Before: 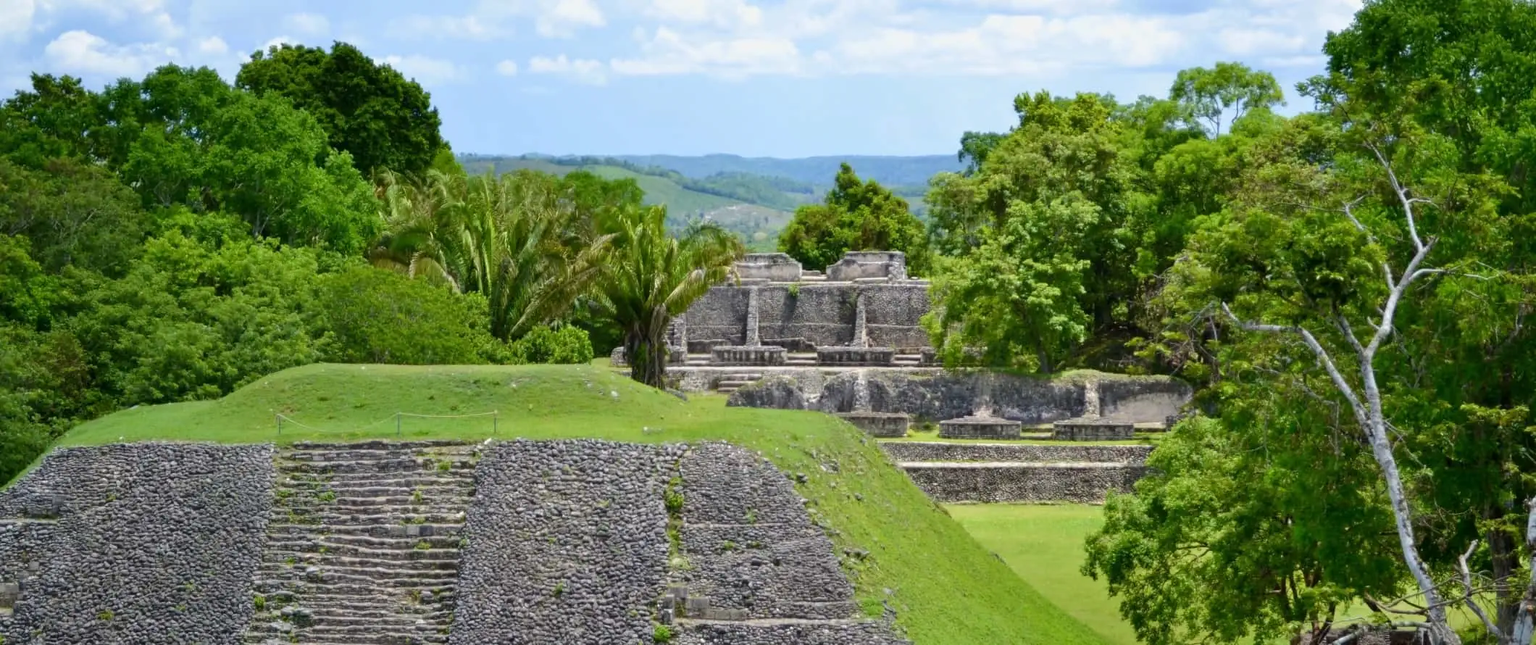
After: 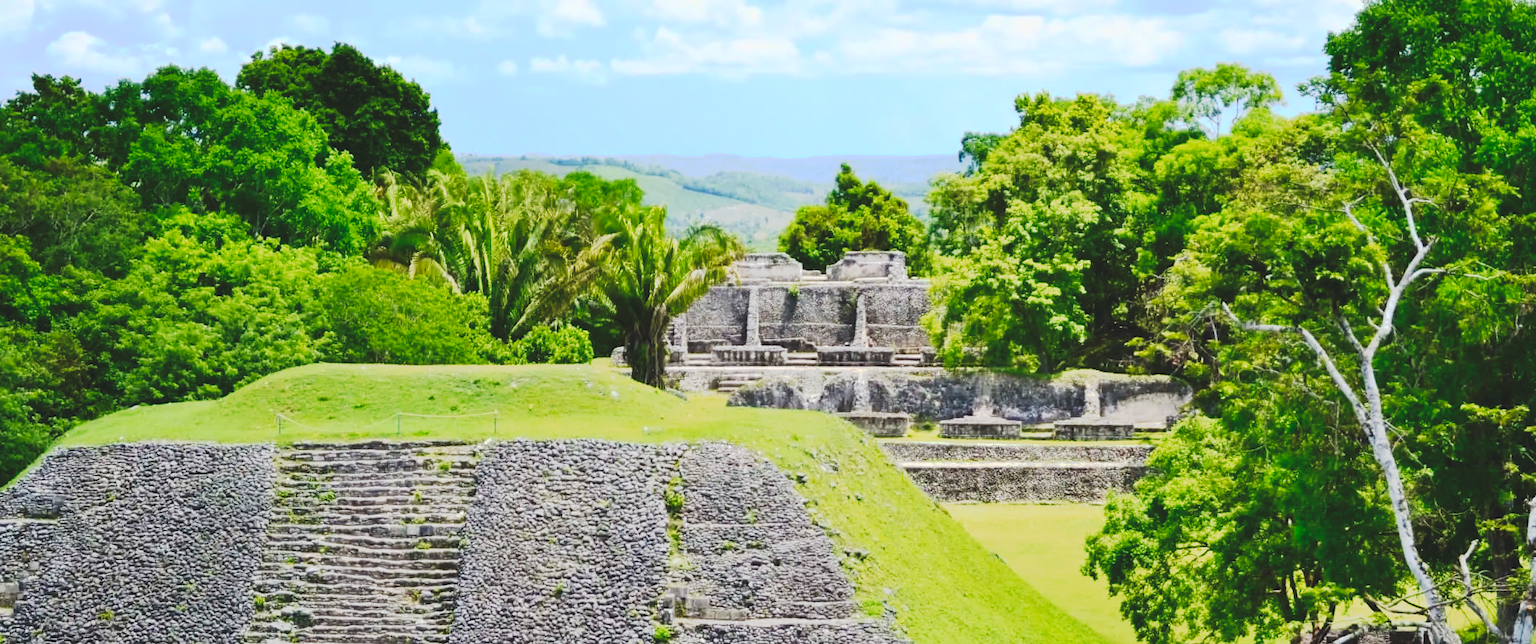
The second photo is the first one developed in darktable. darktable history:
tone curve: curves: ch0 [(0, 0) (0.003, 0.108) (0.011, 0.113) (0.025, 0.113) (0.044, 0.121) (0.069, 0.132) (0.1, 0.145) (0.136, 0.158) (0.177, 0.182) (0.224, 0.215) (0.277, 0.27) (0.335, 0.341) (0.399, 0.424) (0.468, 0.528) (0.543, 0.622) (0.623, 0.721) (0.709, 0.79) (0.801, 0.846) (0.898, 0.871) (1, 1)], preserve colors none
contrast brightness saturation: contrast 0.2, brightness 0.15, saturation 0.14
